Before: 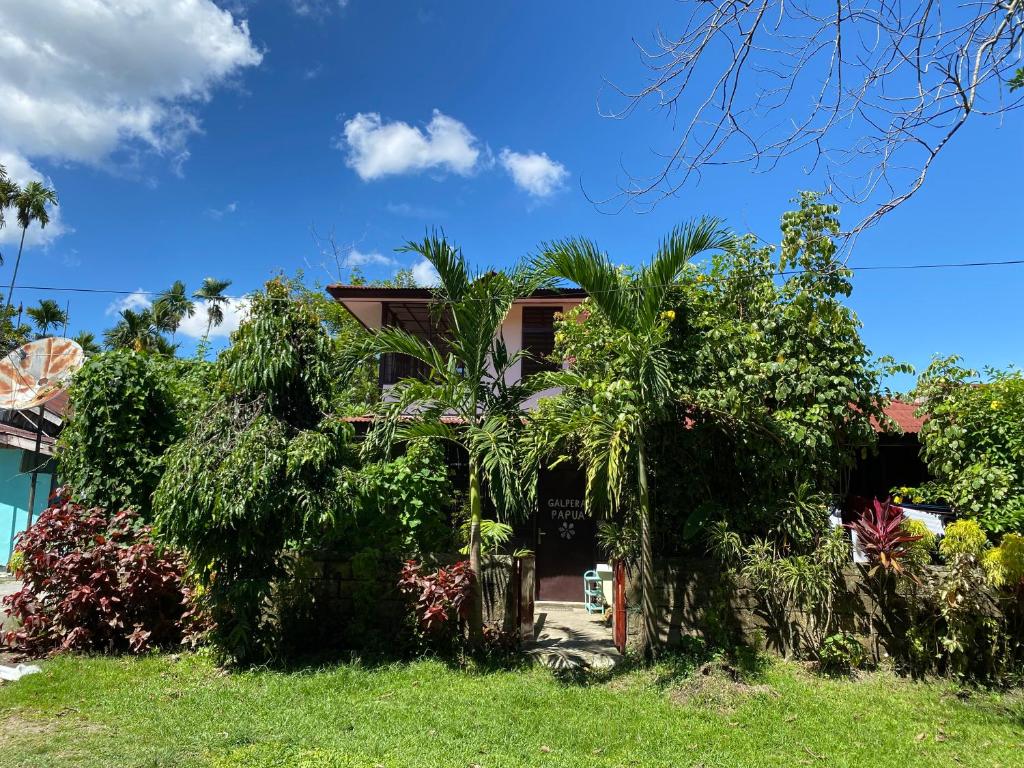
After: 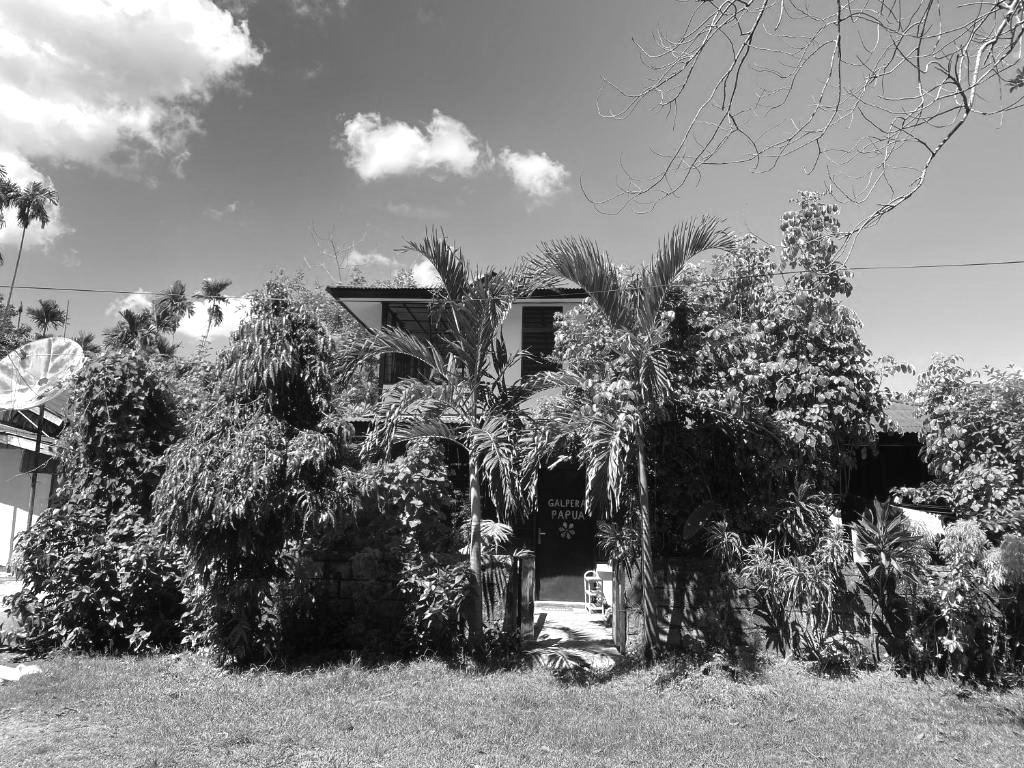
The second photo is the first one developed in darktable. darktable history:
color correction: highlights a* 1.83, highlights b* 34.02, shadows a* -36.68, shadows b* -5.48
contrast equalizer: octaves 7, y [[0.6 ×6], [0.55 ×6], [0 ×6], [0 ×6], [0 ×6]], mix -0.2
color calibration: illuminant Planckian (black body), x 0.368, y 0.361, temperature 4275.92 K
monochrome: size 1
exposure: black level correction 0, exposure 0.7 EV, compensate exposure bias true, compensate highlight preservation false
